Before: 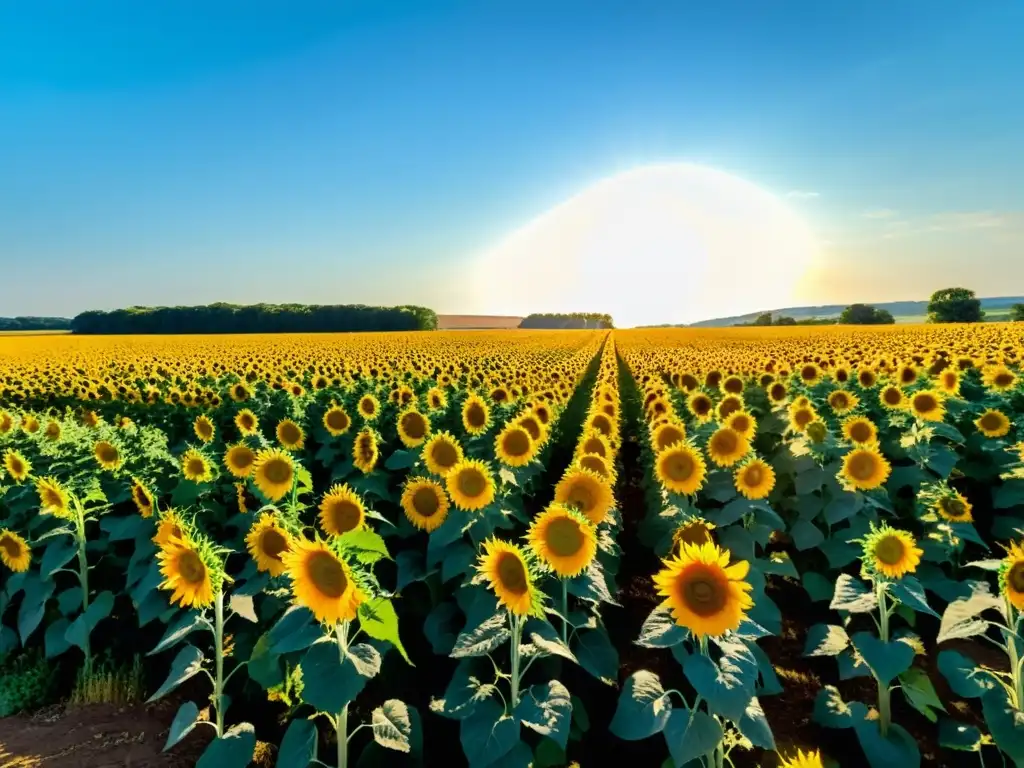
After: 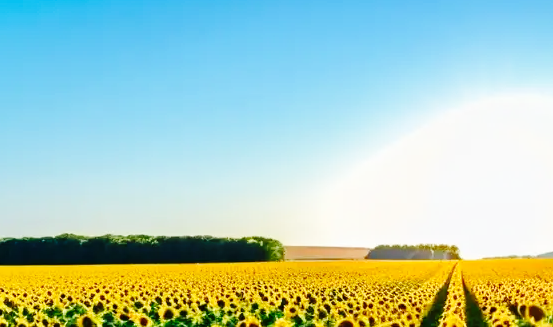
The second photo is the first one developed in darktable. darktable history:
base curve: curves: ch0 [(0, 0) (0.036, 0.025) (0.121, 0.166) (0.206, 0.329) (0.605, 0.79) (1, 1)], preserve colors none
crop: left 15.021%, top 9.071%, right 30.912%, bottom 48.255%
